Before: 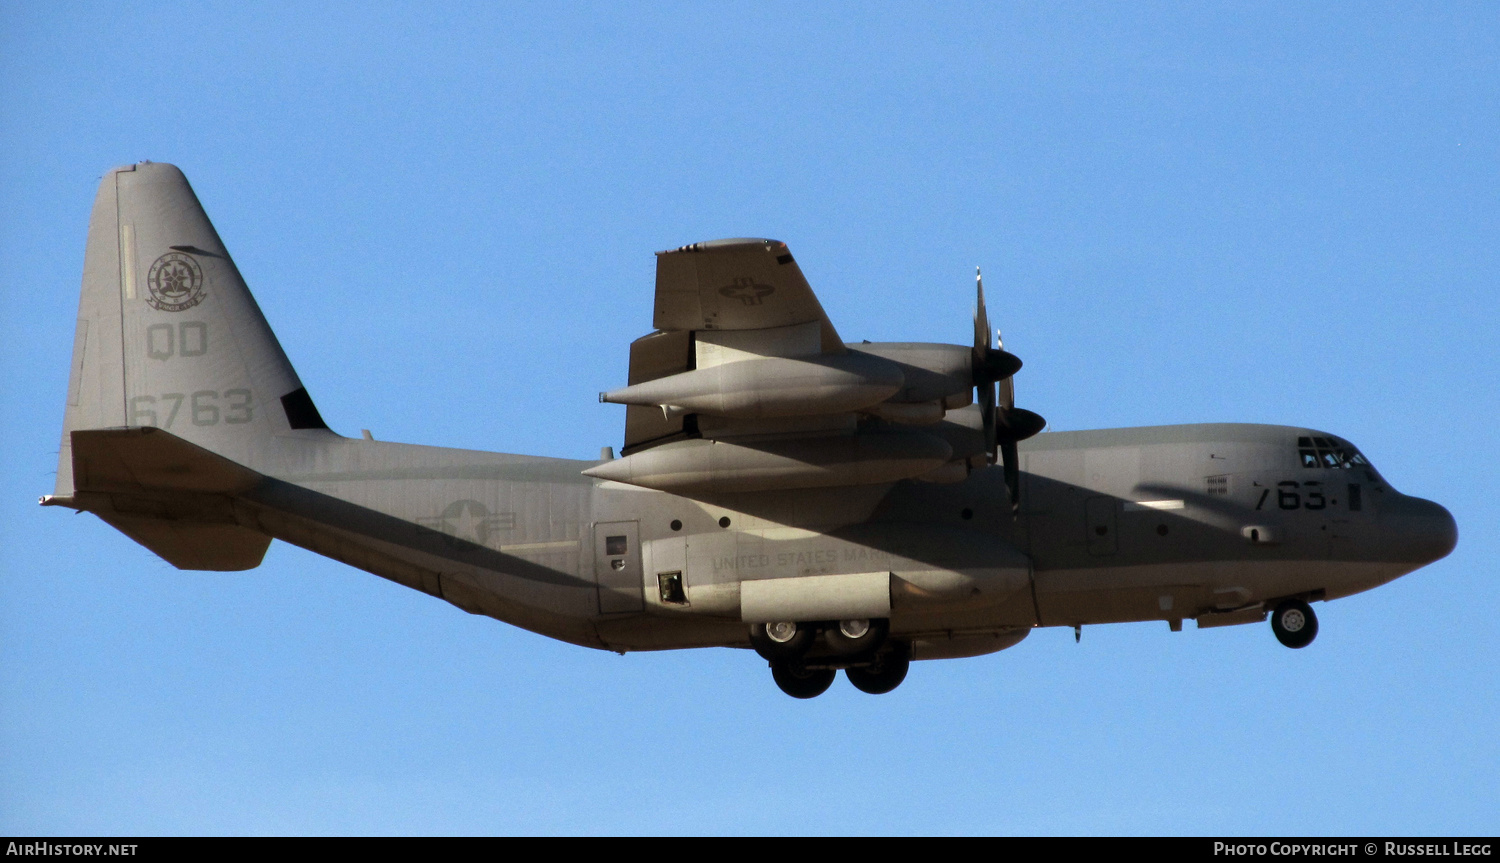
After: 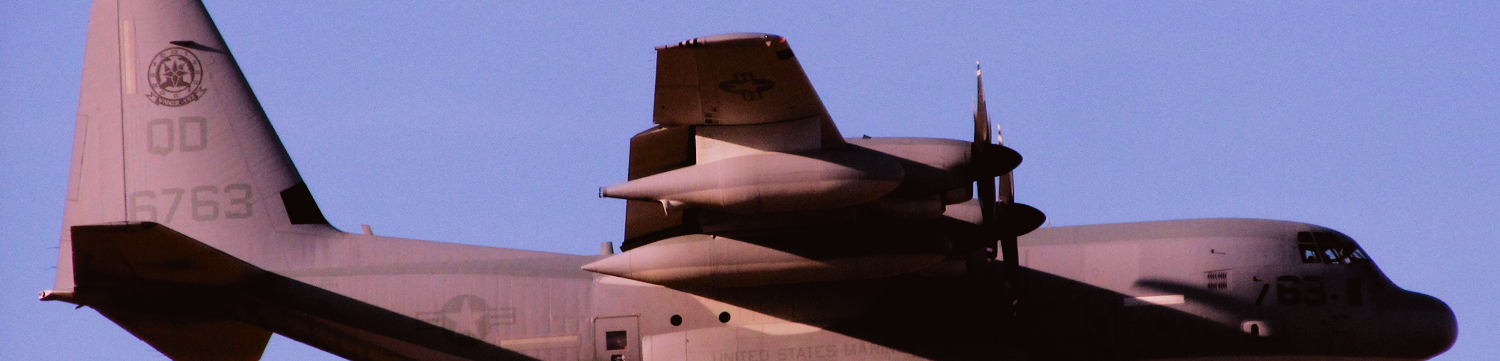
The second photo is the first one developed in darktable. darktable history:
tone curve: curves: ch0 [(0, 0.019) (0.204, 0.162) (0.491, 0.519) (0.748, 0.765) (1, 0.919)]; ch1 [(0, 0) (0.179, 0.173) (0.322, 0.32) (0.442, 0.447) (0.496, 0.504) (0.566, 0.585) (0.761, 0.803) (1, 1)]; ch2 [(0, 0) (0.434, 0.447) (0.483, 0.487) (0.555, 0.563) (0.697, 0.68) (1, 1)], color space Lab, independent channels, preserve colors none
tone equalizer: on, module defaults
filmic rgb: black relative exposure -4.4 EV, white relative exposure 5 EV, threshold 3 EV, hardness 2.23, latitude 40.06%, contrast 1.15, highlights saturation mix 10%, shadows ↔ highlights balance 1.04%, preserve chrominance RGB euclidean norm (legacy), color science v4 (2020), enable highlight reconstruction true
crop and rotate: top 23.84%, bottom 34.294%
white balance: red 1.188, blue 1.11
